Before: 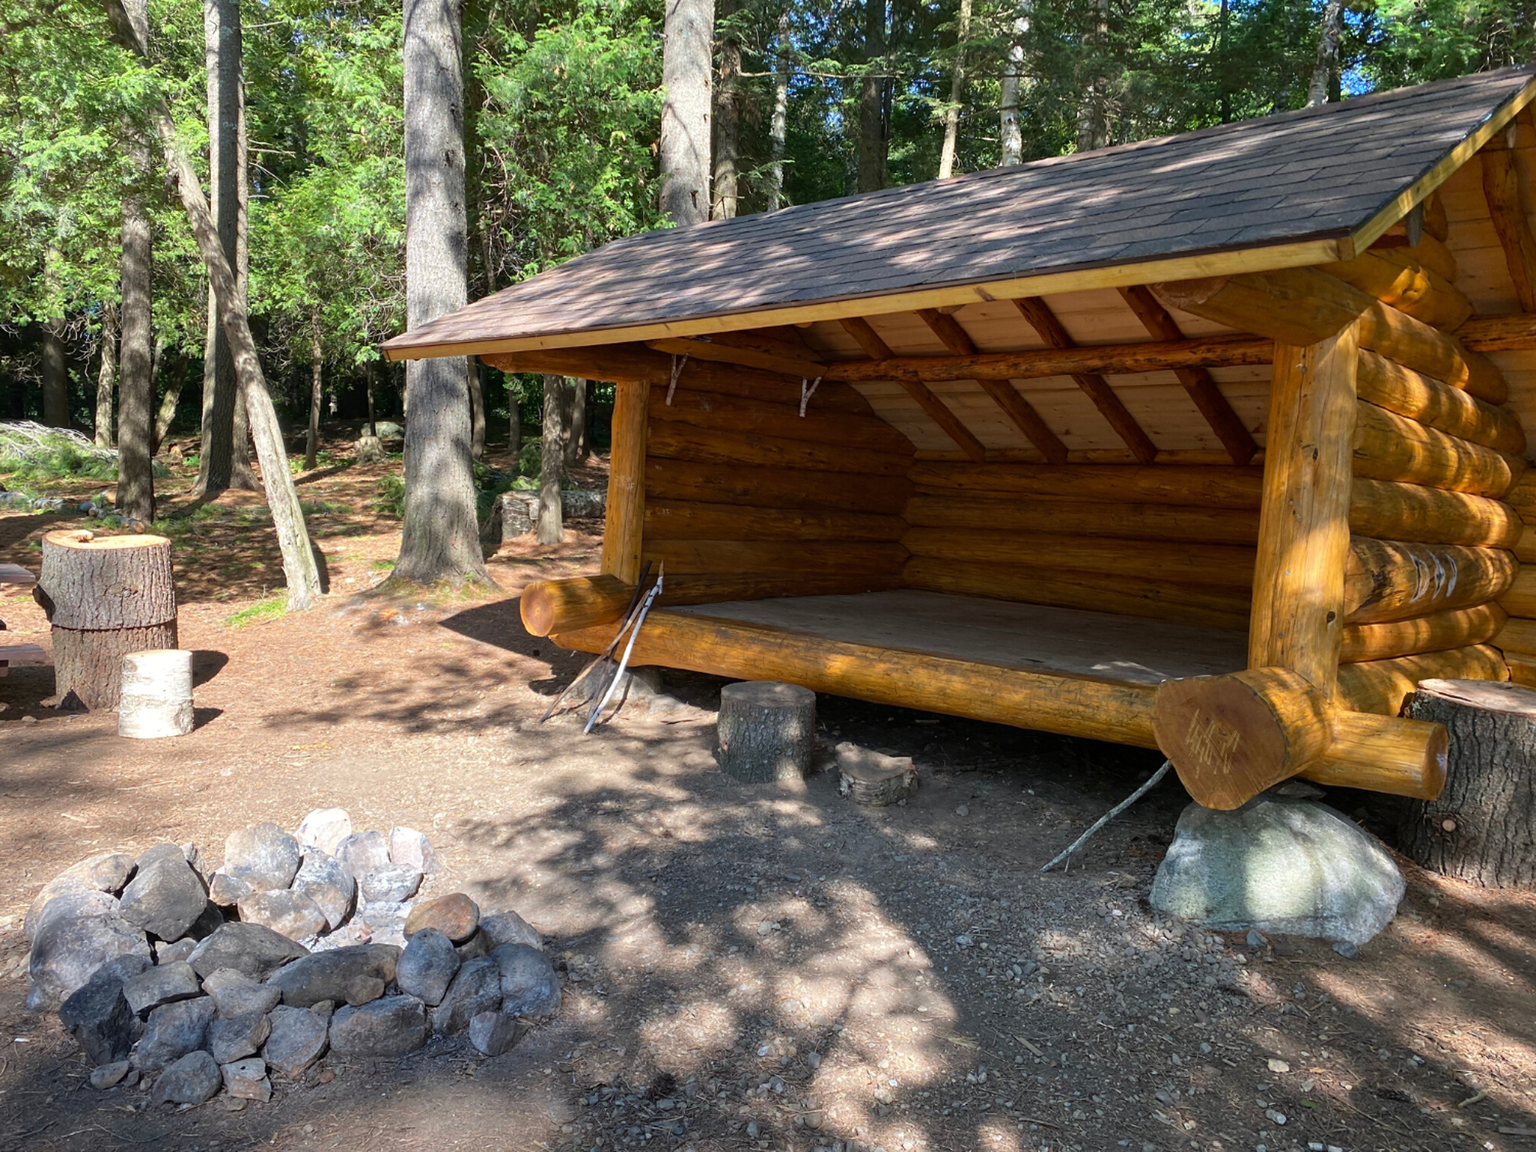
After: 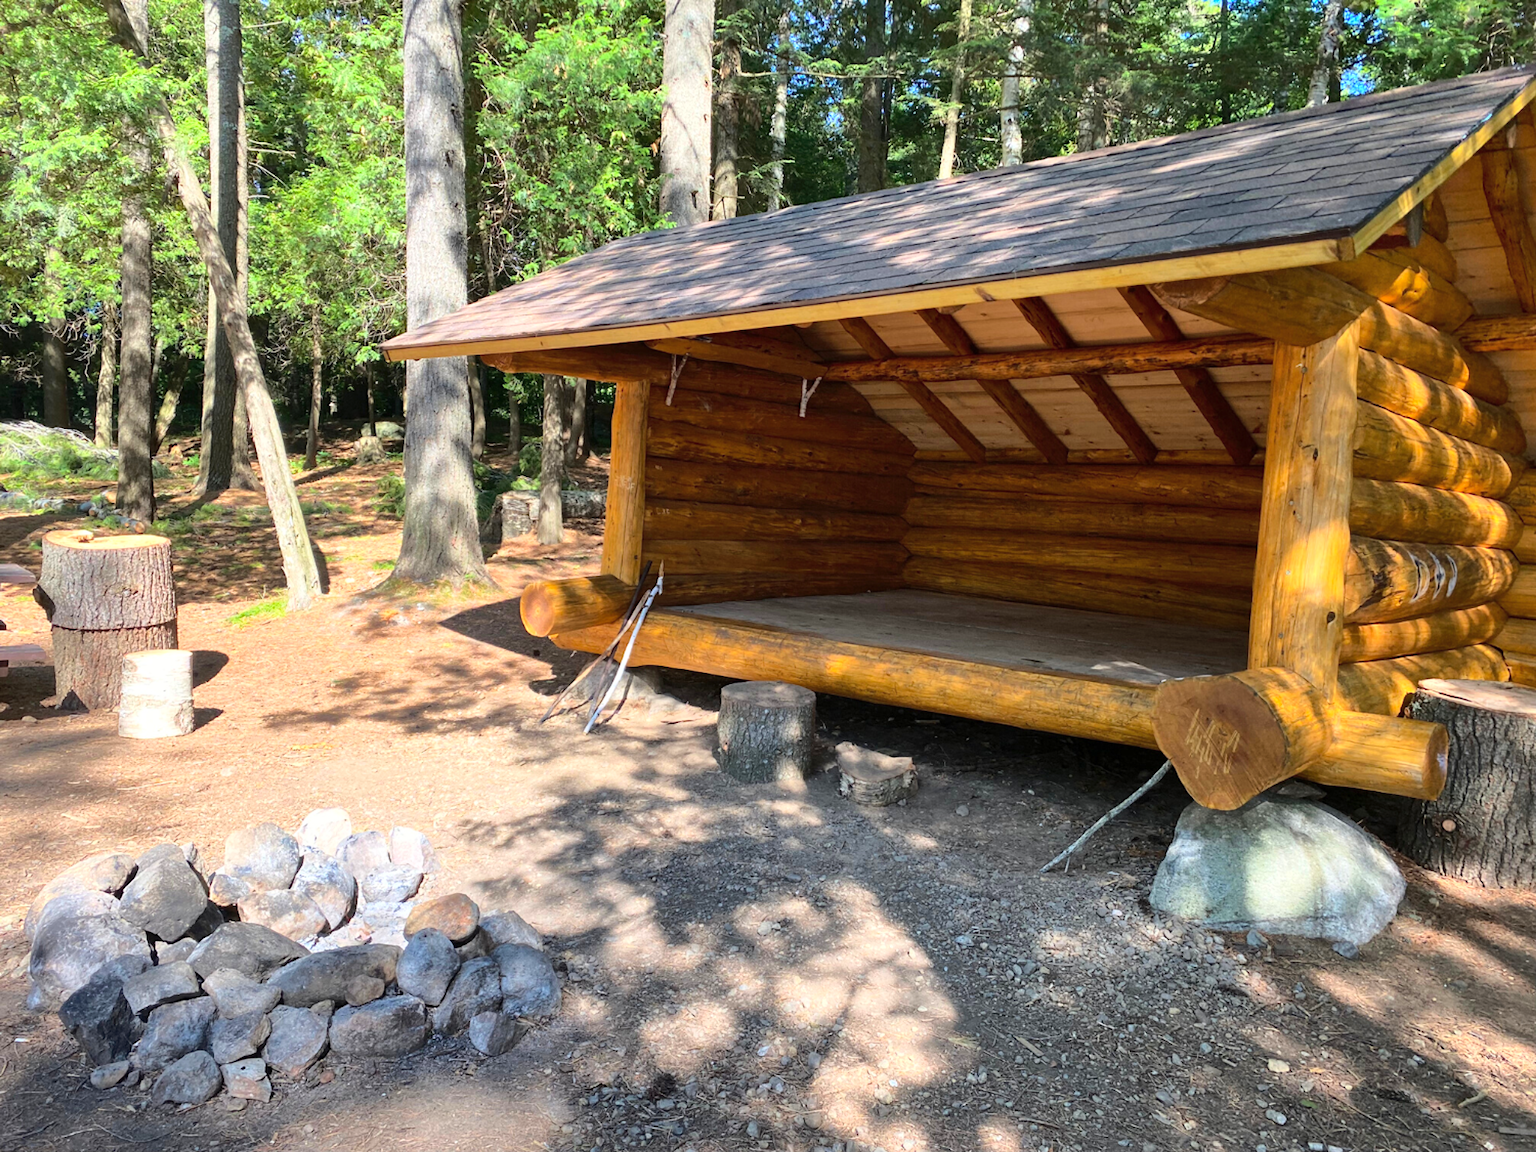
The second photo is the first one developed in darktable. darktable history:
base curve: curves: ch0 [(0, 0) (0.028, 0.03) (0.121, 0.232) (0.46, 0.748) (0.859, 0.968) (1, 1)]
shadows and highlights: on, module defaults
